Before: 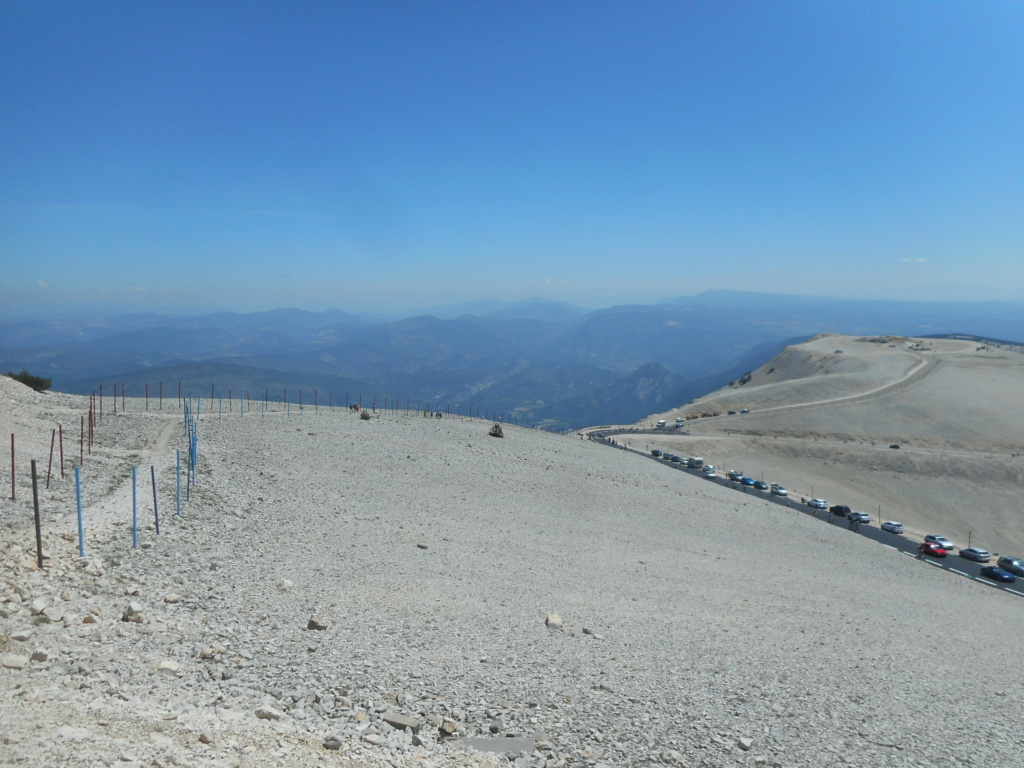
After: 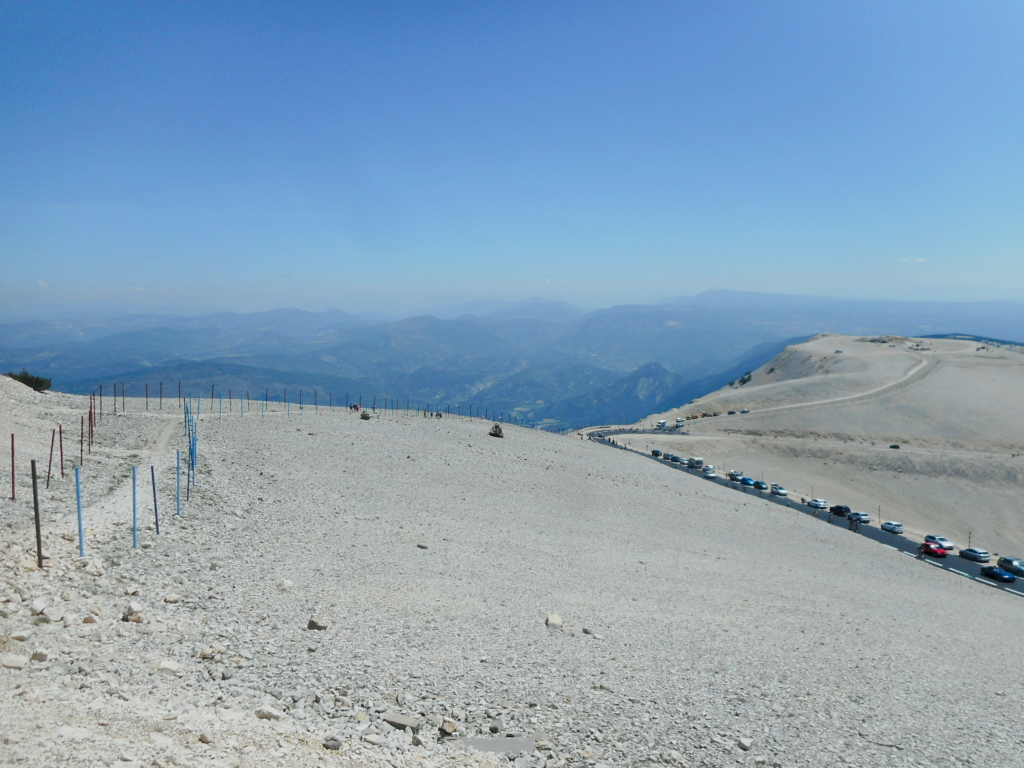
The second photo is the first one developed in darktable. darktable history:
exposure: black level correction 0.009, exposure -0.159 EV, compensate highlight preservation false
tone curve: curves: ch0 [(0, 0) (0.003, 0.031) (0.011, 0.041) (0.025, 0.054) (0.044, 0.06) (0.069, 0.083) (0.1, 0.108) (0.136, 0.135) (0.177, 0.179) (0.224, 0.231) (0.277, 0.294) (0.335, 0.378) (0.399, 0.463) (0.468, 0.552) (0.543, 0.627) (0.623, 0.694) (0.709, 0.776) (0.801, 0.849) (0.898, 0.905) (1, 1)], preserve colors none
